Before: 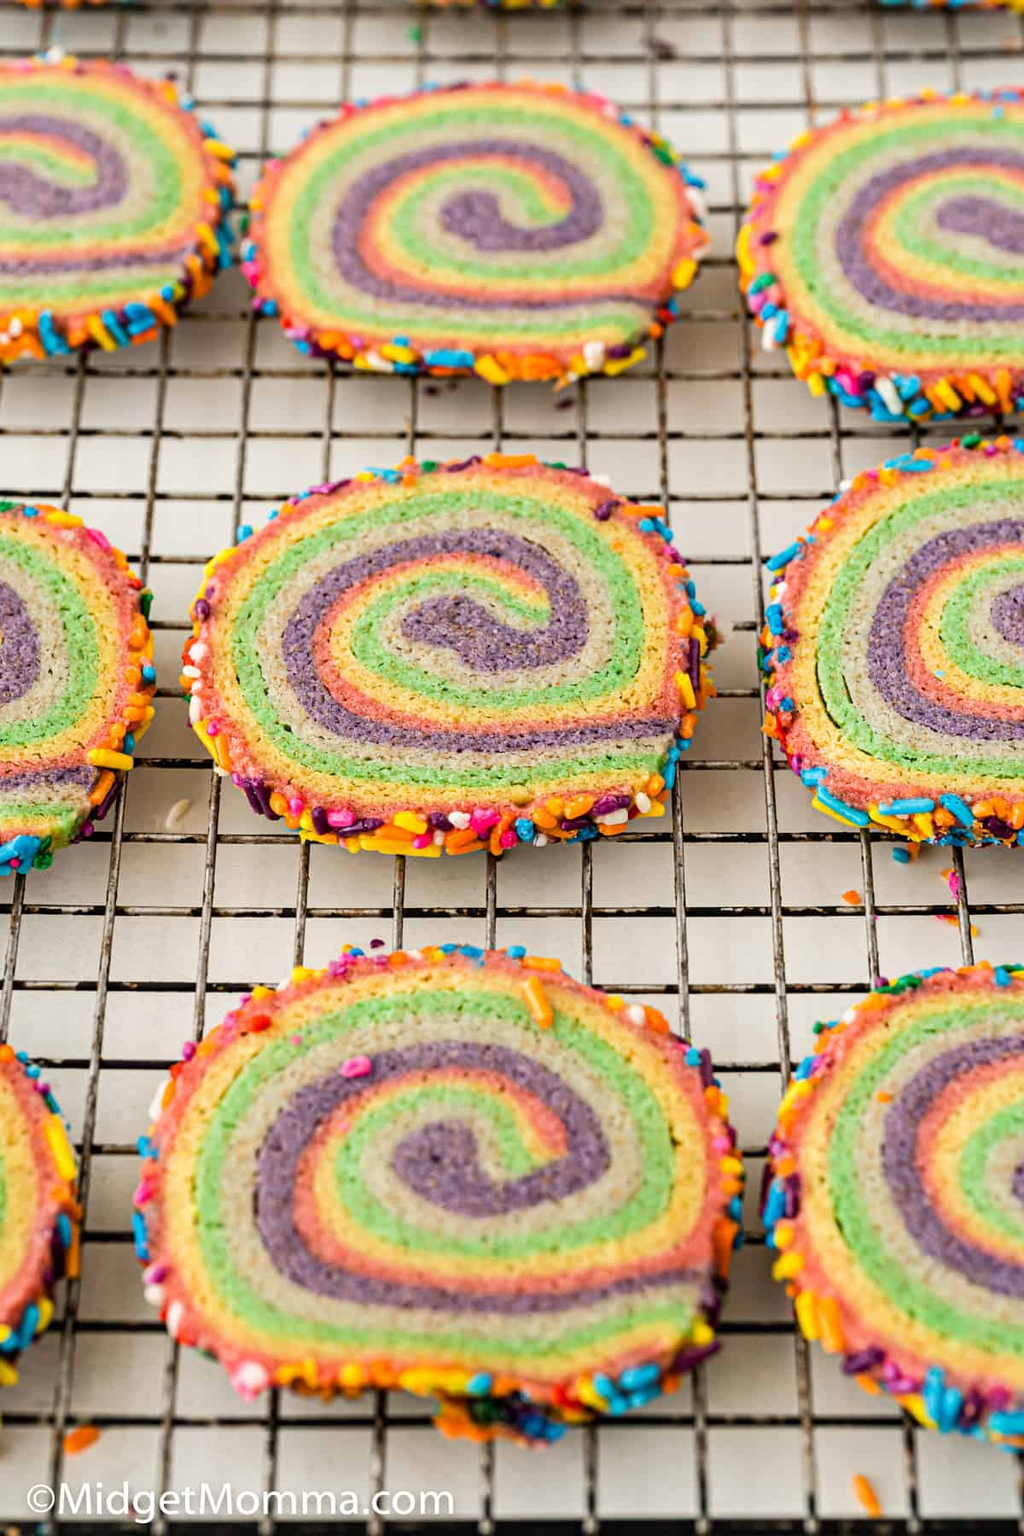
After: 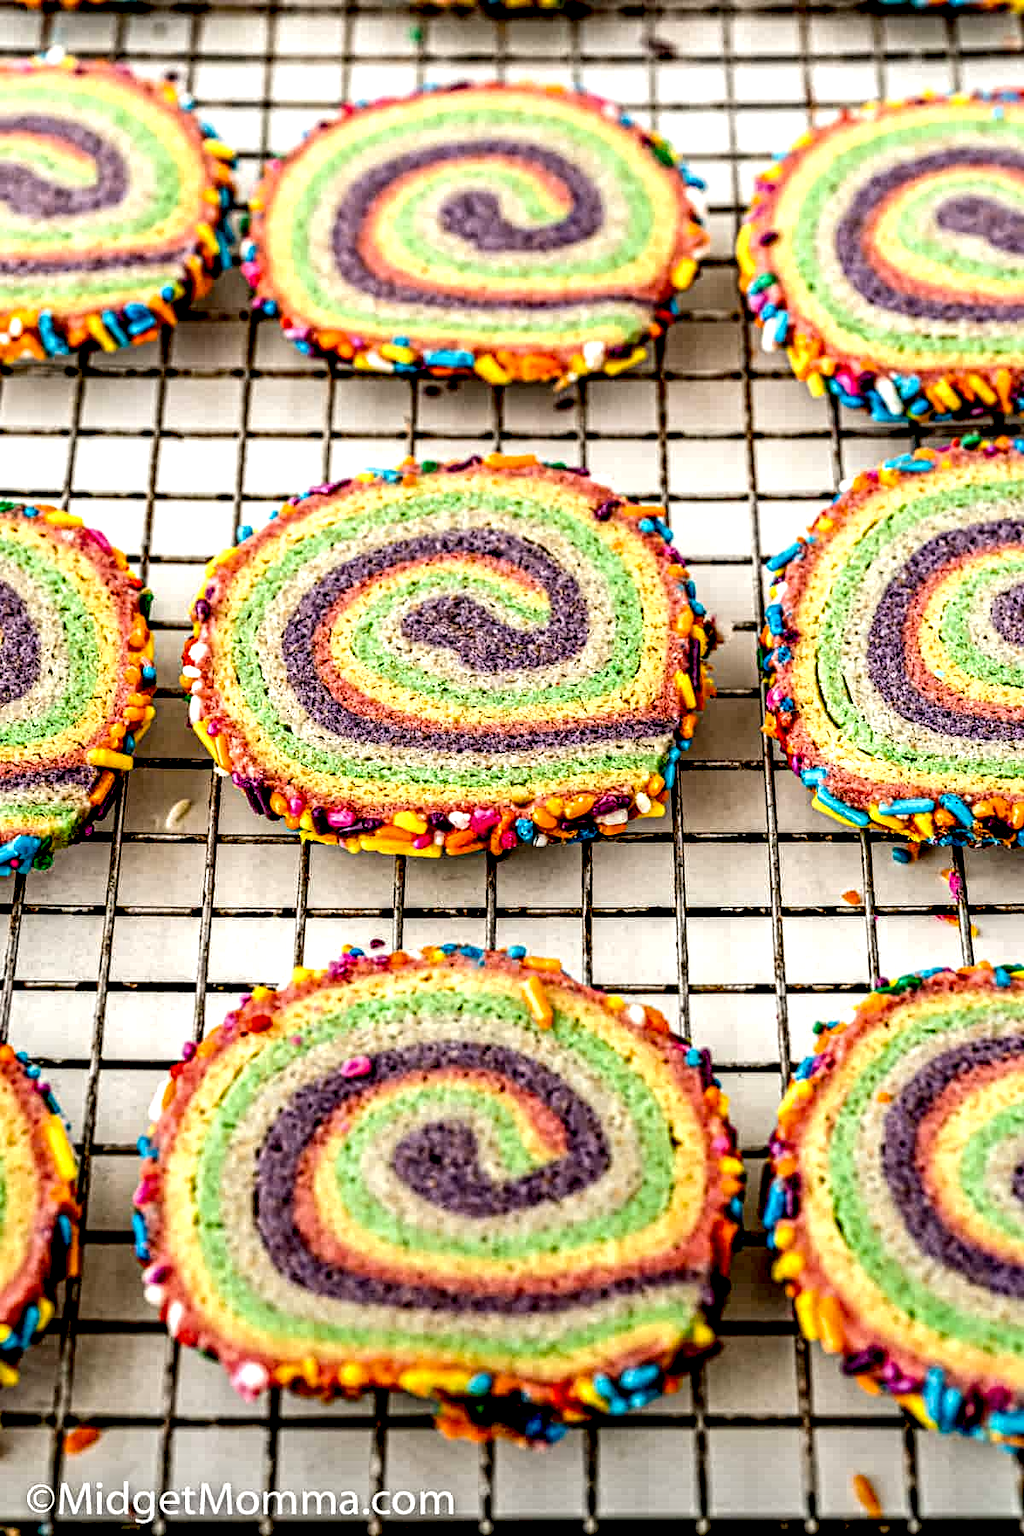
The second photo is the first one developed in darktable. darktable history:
local contrast: highlights 22%, detail 197%
contrast equalizer: octaves 7, y [[0.502, 0.505, 0.512, 0.529, 0.564, 0.588], [0.5 ×6], [0.502, 0.505, 0.512, 0.529, 0.564, 0.588], [0, 0.001, 0.001, 0.004, 0.008, 0.011], [0, 0.001, 0.001, 0.004, 0.008, 0.011]]
exposure: black level correction 0.032, exposure 0.327 EV, compensate highlight preservation false
color correction: highlights b* 0.017, saturation 0.975
